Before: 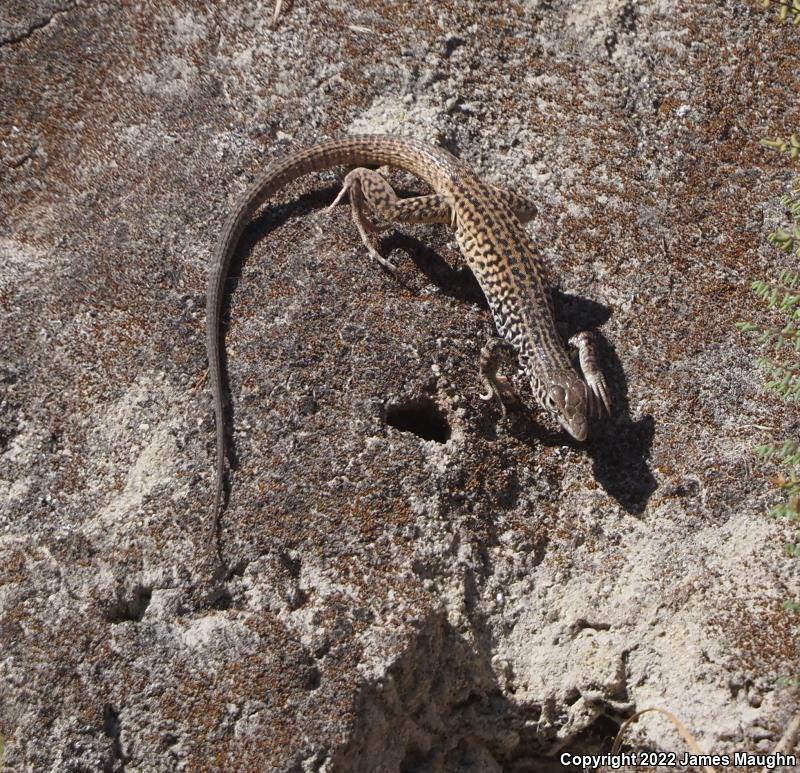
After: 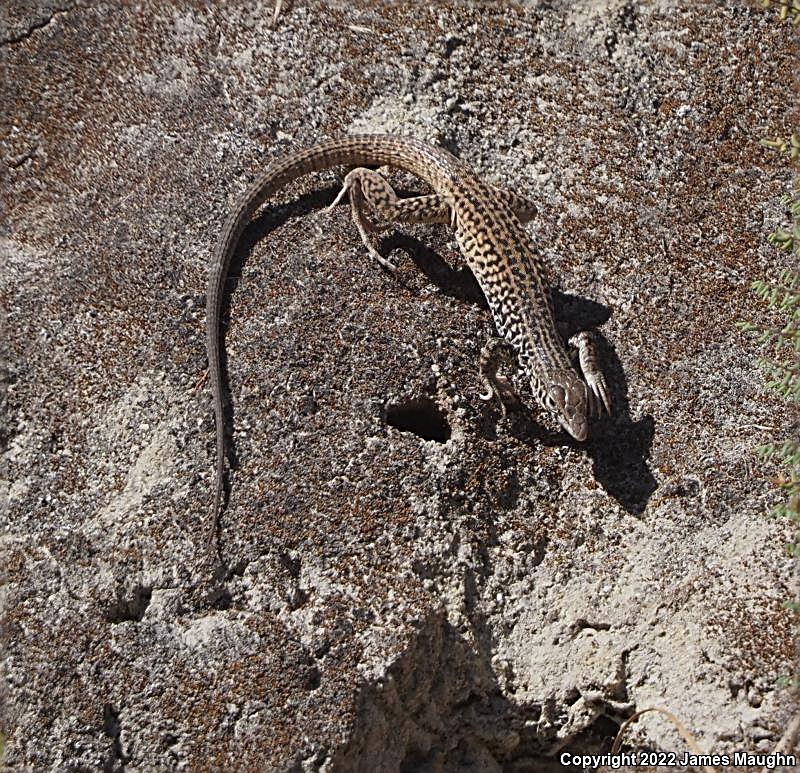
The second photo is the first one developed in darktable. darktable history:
exposure: exposure -0.153 EV, compensate highlight preservation false
sharpen: radius 2.531, amount 0.628
